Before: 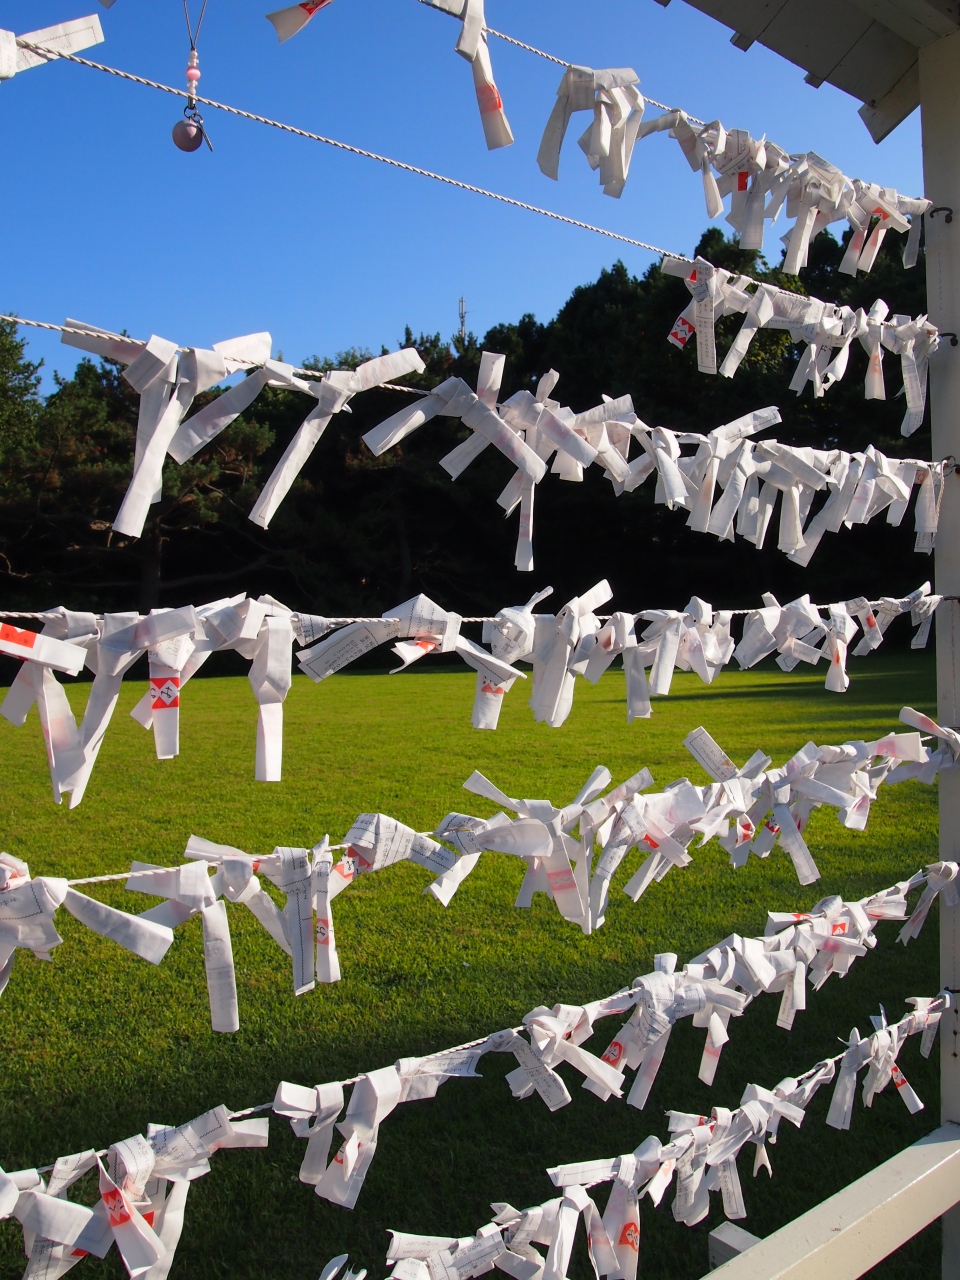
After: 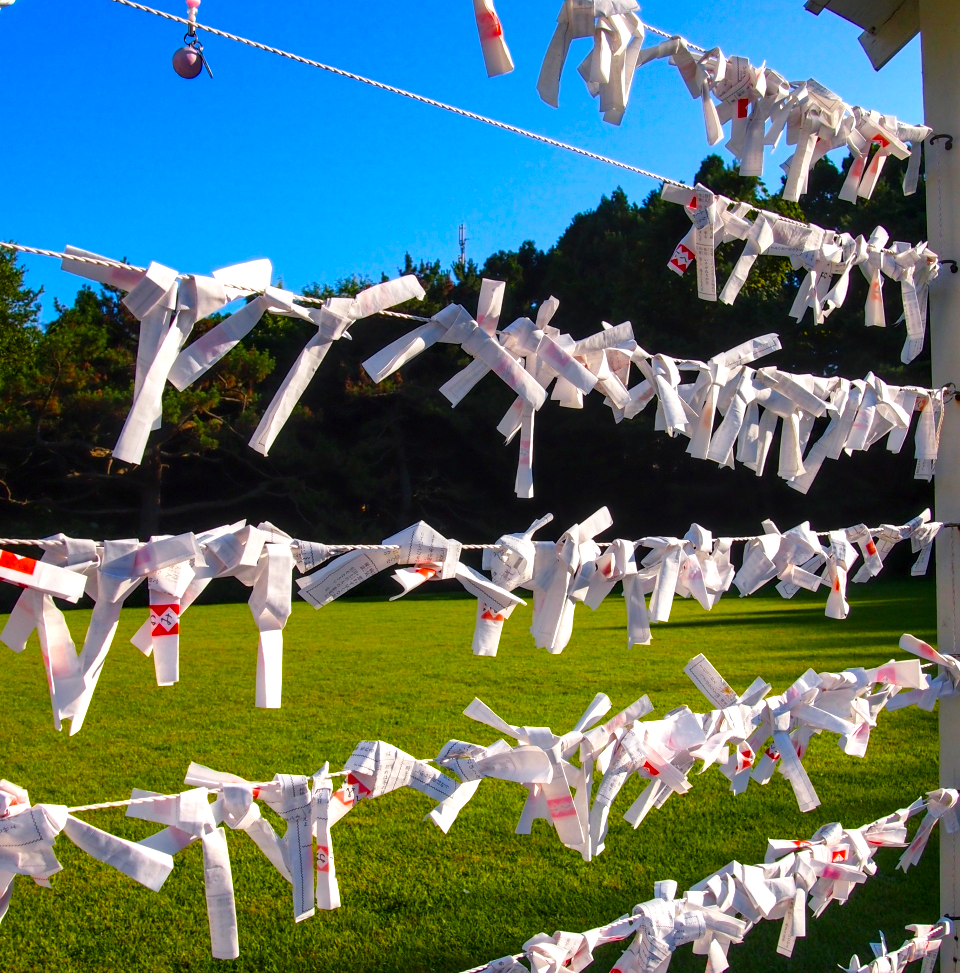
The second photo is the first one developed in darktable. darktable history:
crop: top 5.722%, bottom 18.204%
local contrast: on, module defaults
color balance rgb: highlights gain › chroma 0.149%, highlights gain › hue 332.18°, linear chroma grading › global chroma 15.6%, perceptual saturation grading › global saturation 39.432%, perceptual saturation grading › highlights -24.717%, perceptual saturation grading › mid-tones 34.642%, perceptual saturation grading › shadows 34.821%, perceptual brilliance grading › global brilliance 10.706%, global vibrance 20%
exposure: compensate highlight preservation false
